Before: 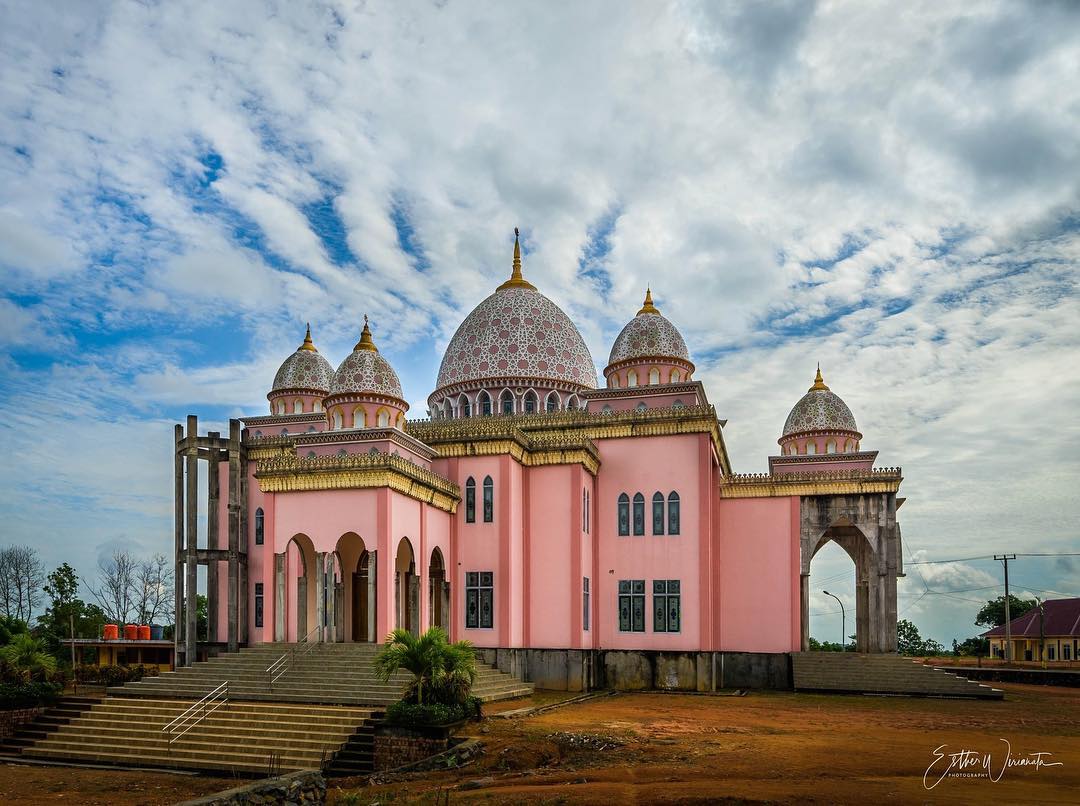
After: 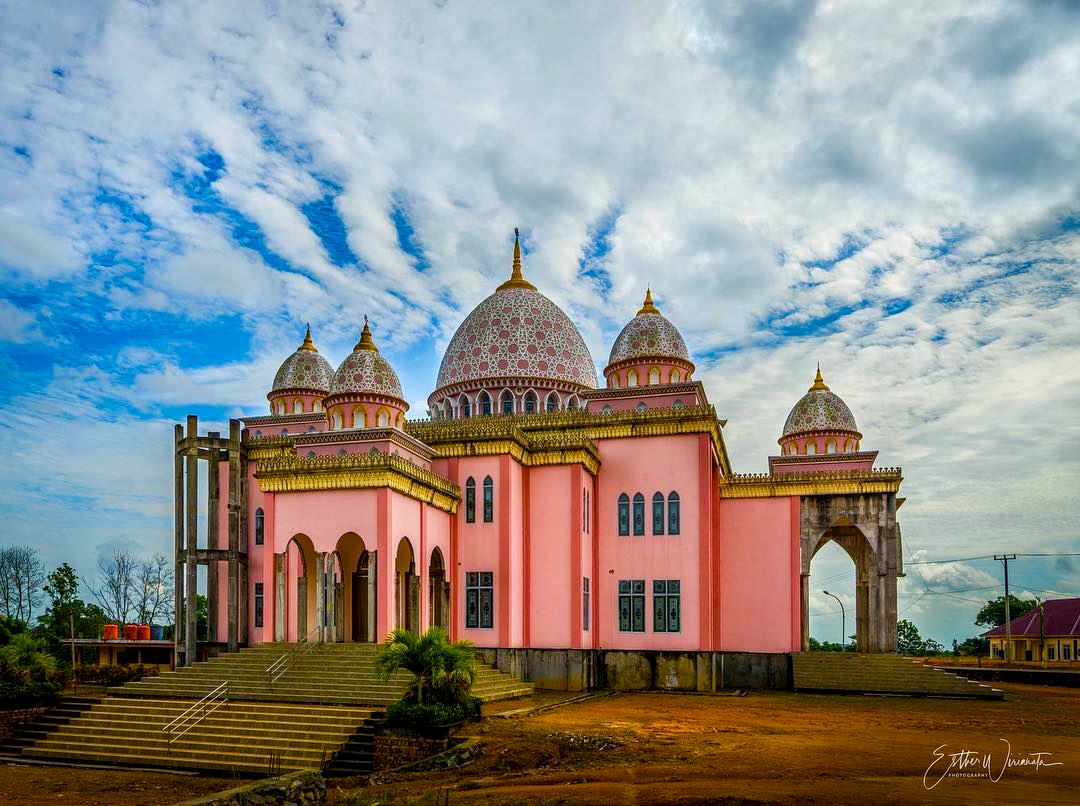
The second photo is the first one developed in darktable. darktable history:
local contrast: on, module defaults
color balance rgb: power › hue 207.51°, perceptual saturation grading › global saturation 20%, perceptual saturation grading › highlights -25.073%, perceptual saturation grading › shadows 49.219%, global vibrance 44.892%
